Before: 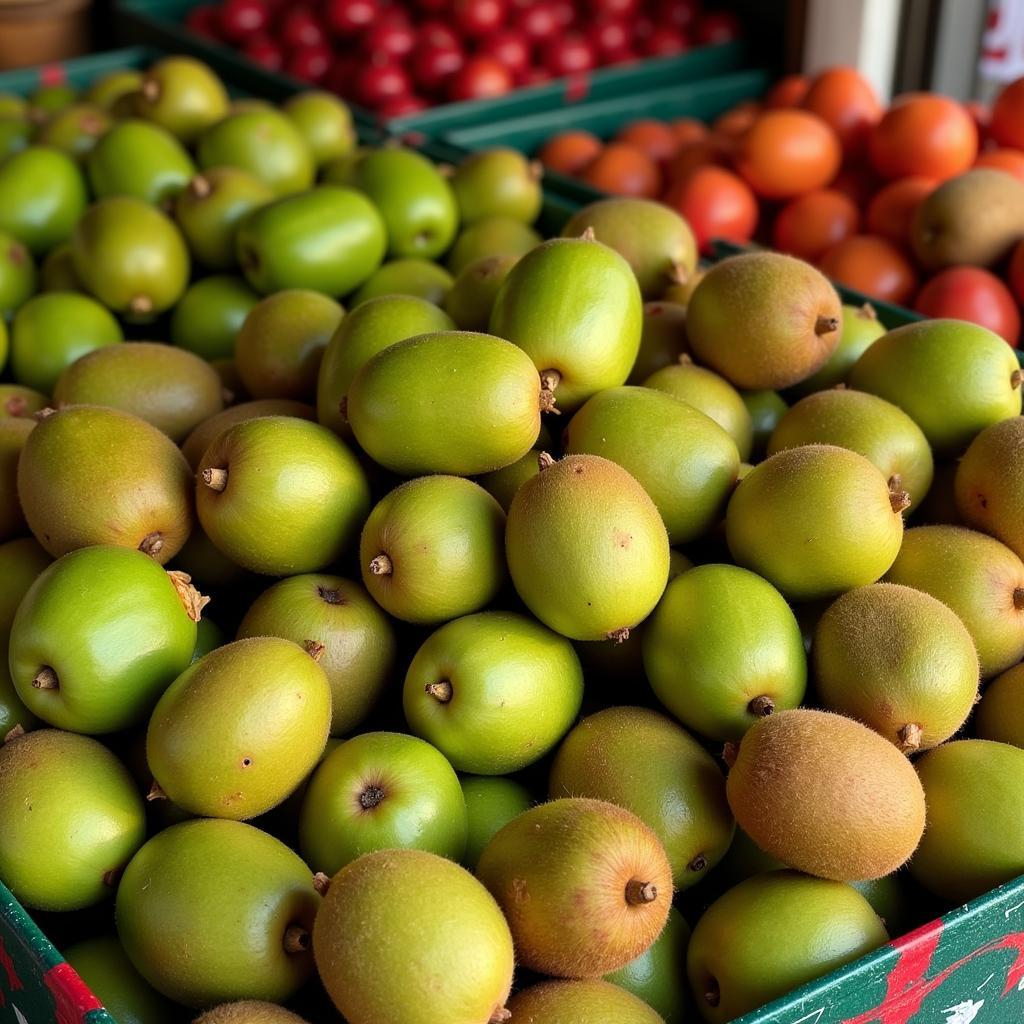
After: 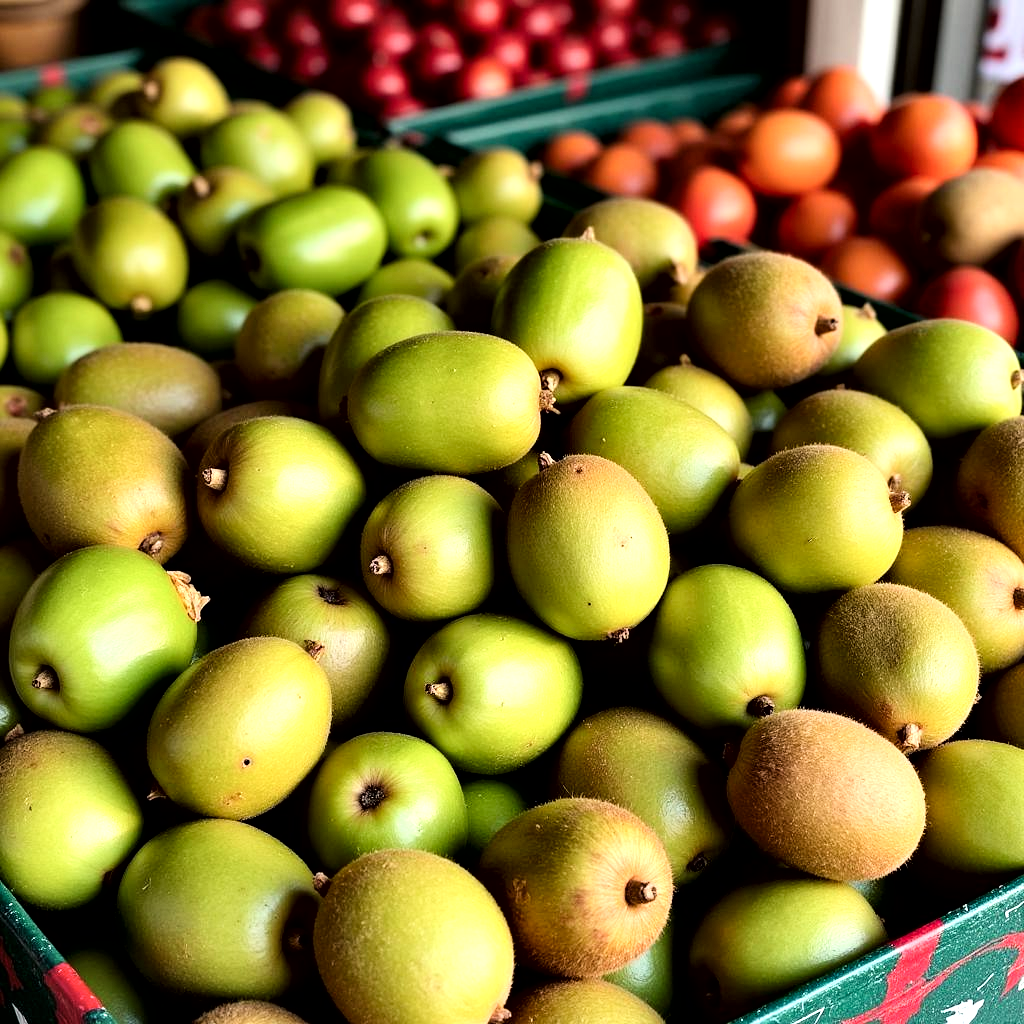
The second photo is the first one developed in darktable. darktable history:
tone curve: curves: ch0 [(0, 0) (0.004, 0.001) (0.133, 0.112) (0.325, 0.362) (0.832, 0.893) (1, 1)], color space Lab, linked channels, preserve colors none
contrast equalizer: octaves 7, y [[0.609, 0.611, 0.615, 0.613, 0.607, 0.603], [0.504, 0.498, 0.496, 0.499, 0.506, 0.516], [0 ×6], [0 ×6], [0 ×6]]
